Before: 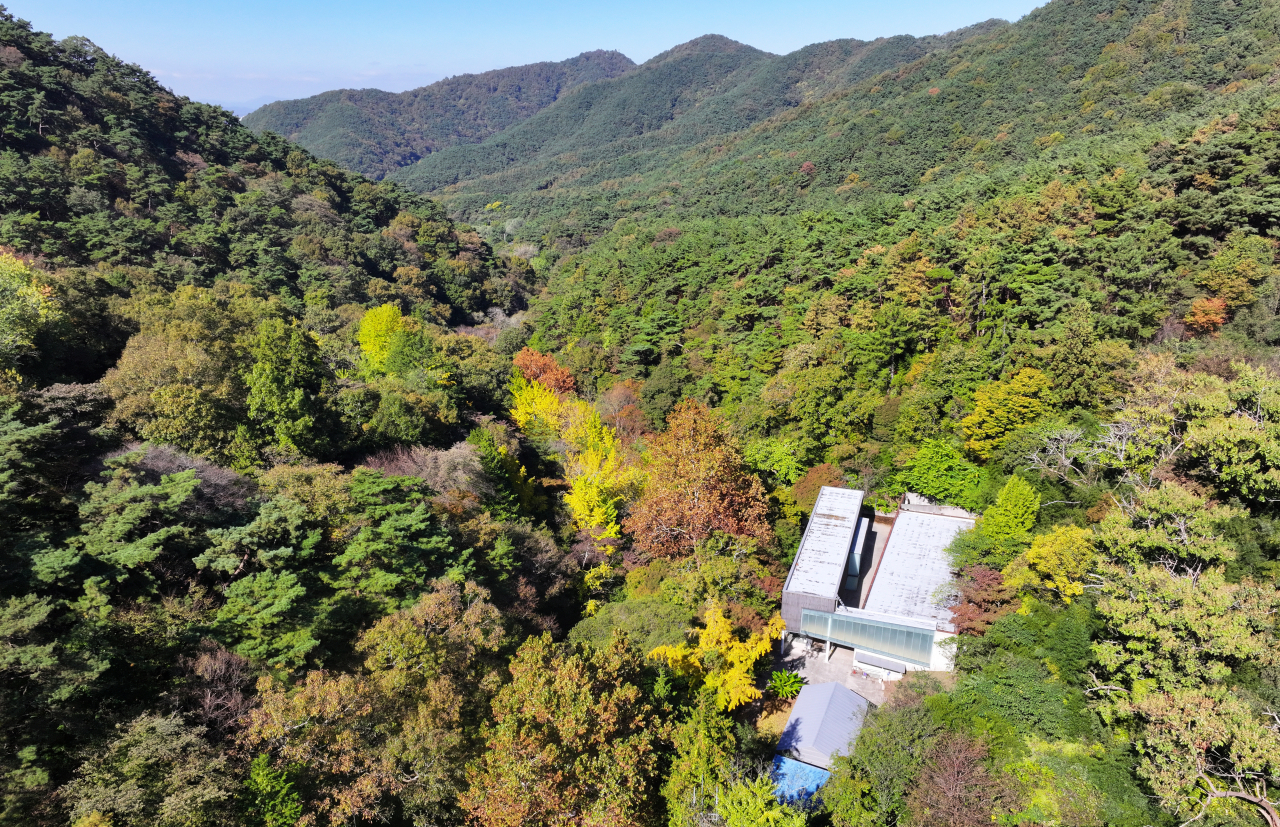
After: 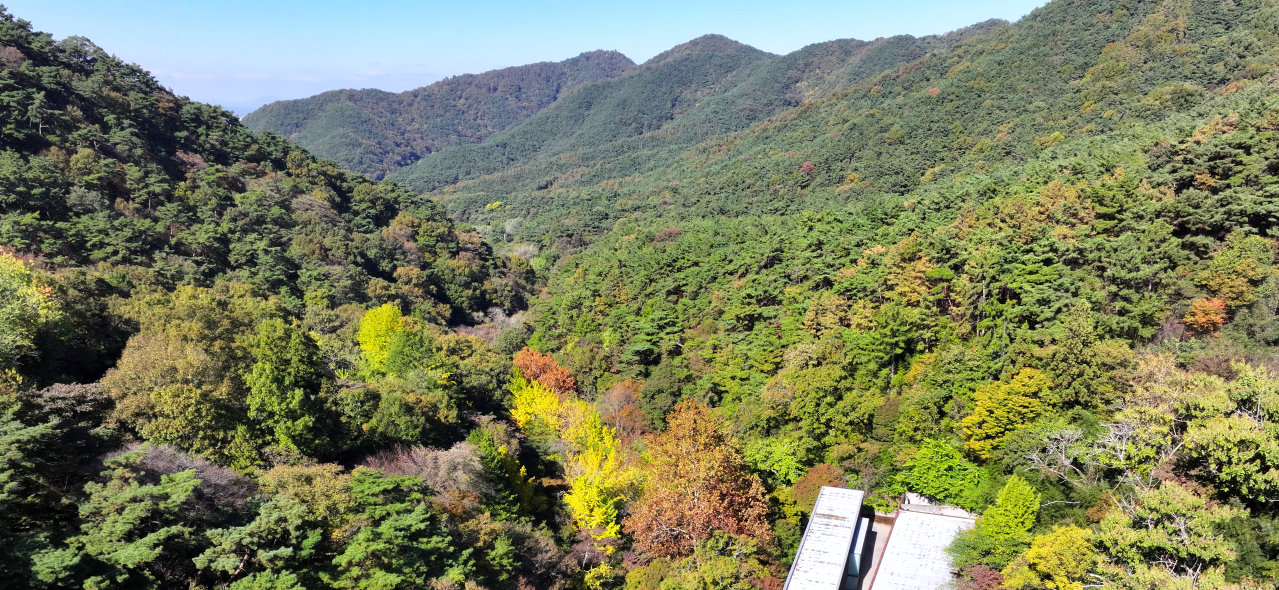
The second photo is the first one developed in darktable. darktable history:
exposure: black level correction 0.001, exposure 0.191 EV, compensate highlight preservation false
crop: bottom 28.576%
